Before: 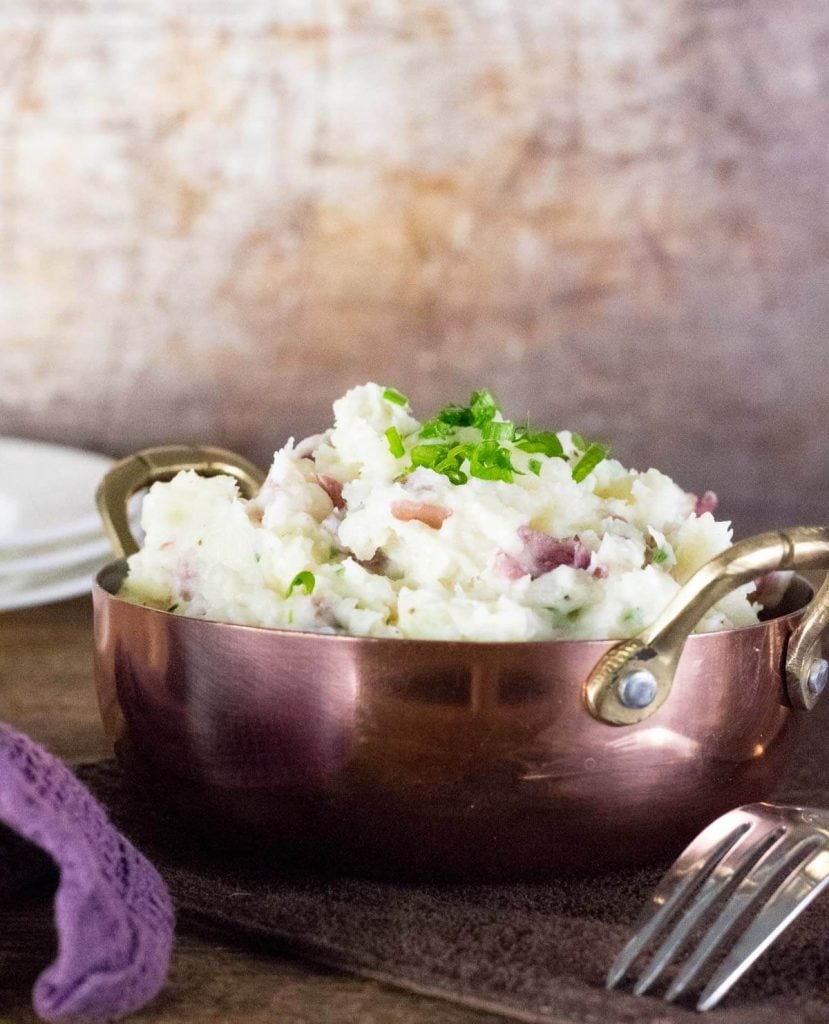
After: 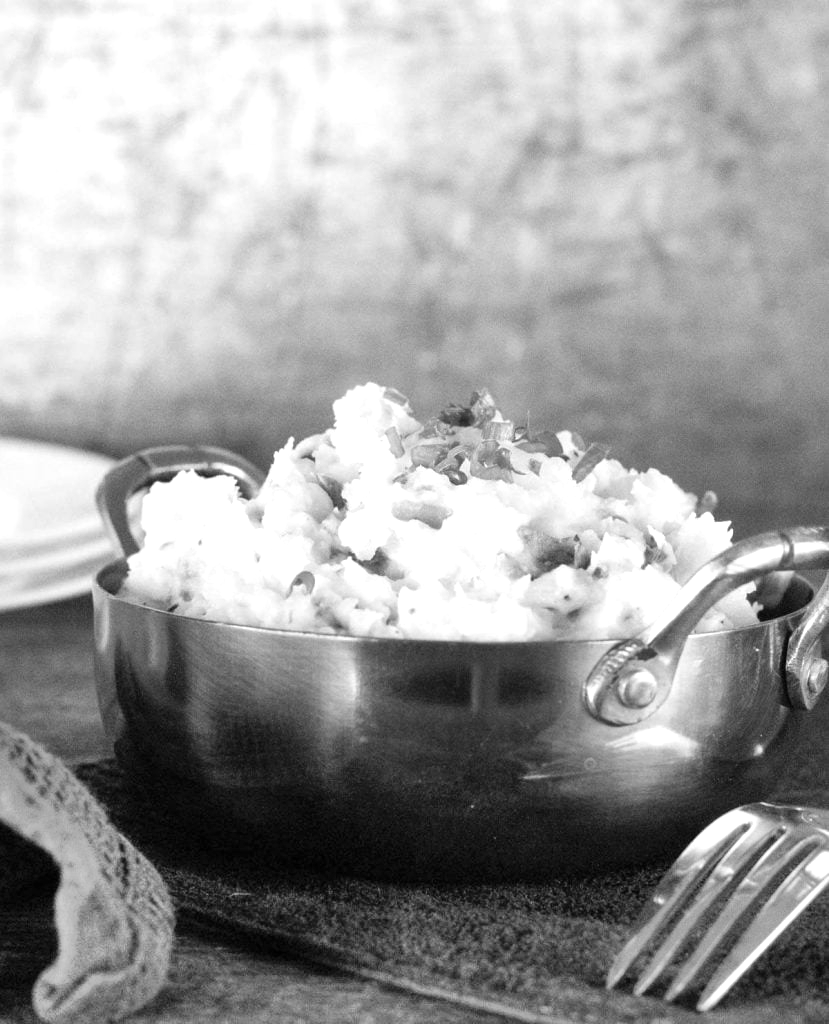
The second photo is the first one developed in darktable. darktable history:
monochrome: a 2.21, b -1.33, size 2.2
white balance: emerald 1
shadows and highlights: radius 110.86, shadows 51.09, white point adjustment 9.16, highlights -4.17, highlights color adjustment 32.2%, soften with gaussian
